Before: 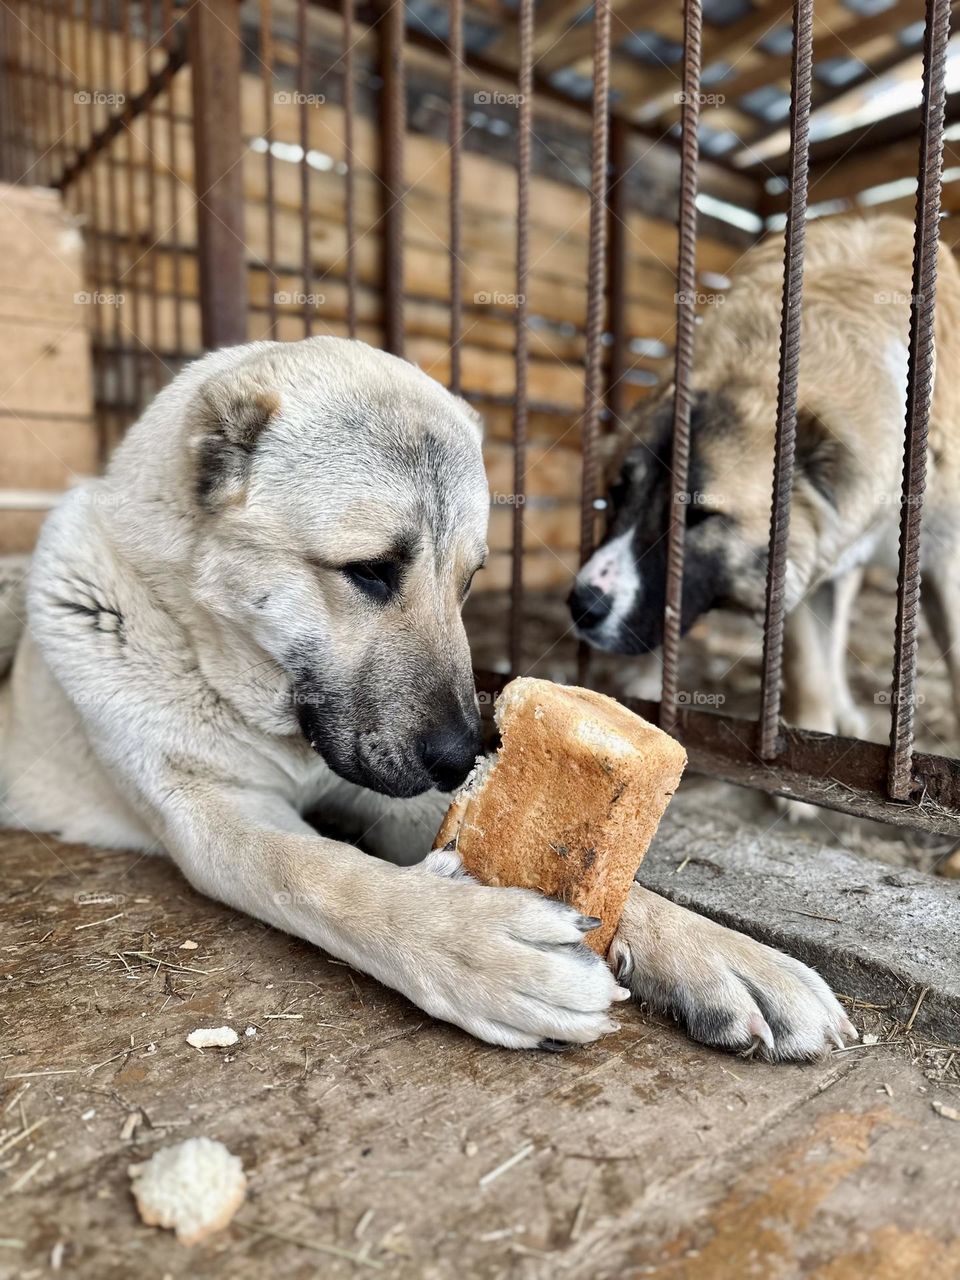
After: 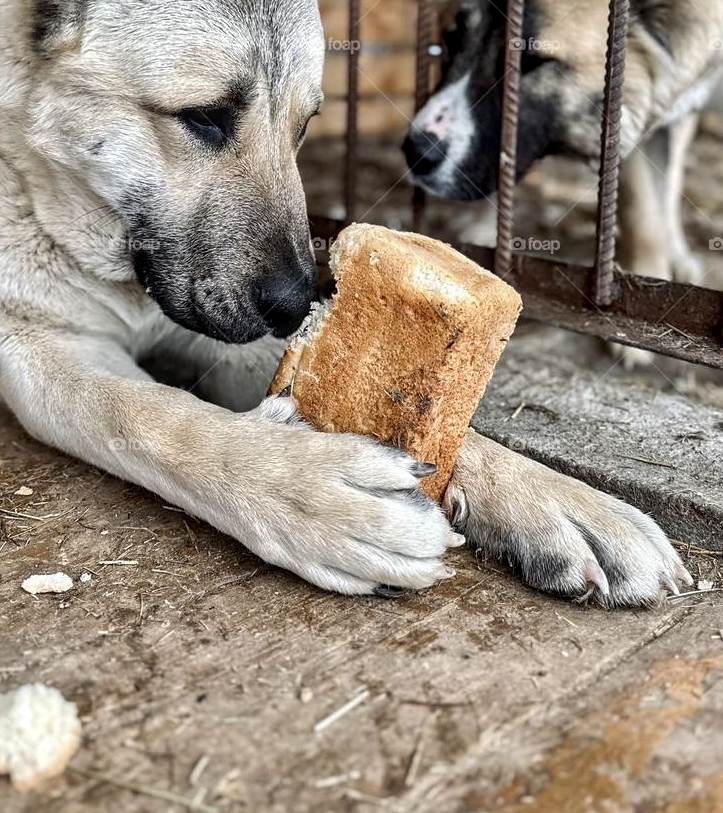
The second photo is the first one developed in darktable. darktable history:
crop and rotate: left 17.273%, top 35.51%, right 7.342%, bottom 0.95%
local contrast: on, module defaults
sharpen: amount 0.212
exposure: compensate highlight preservation false
color correction: highlights b* -0.041
